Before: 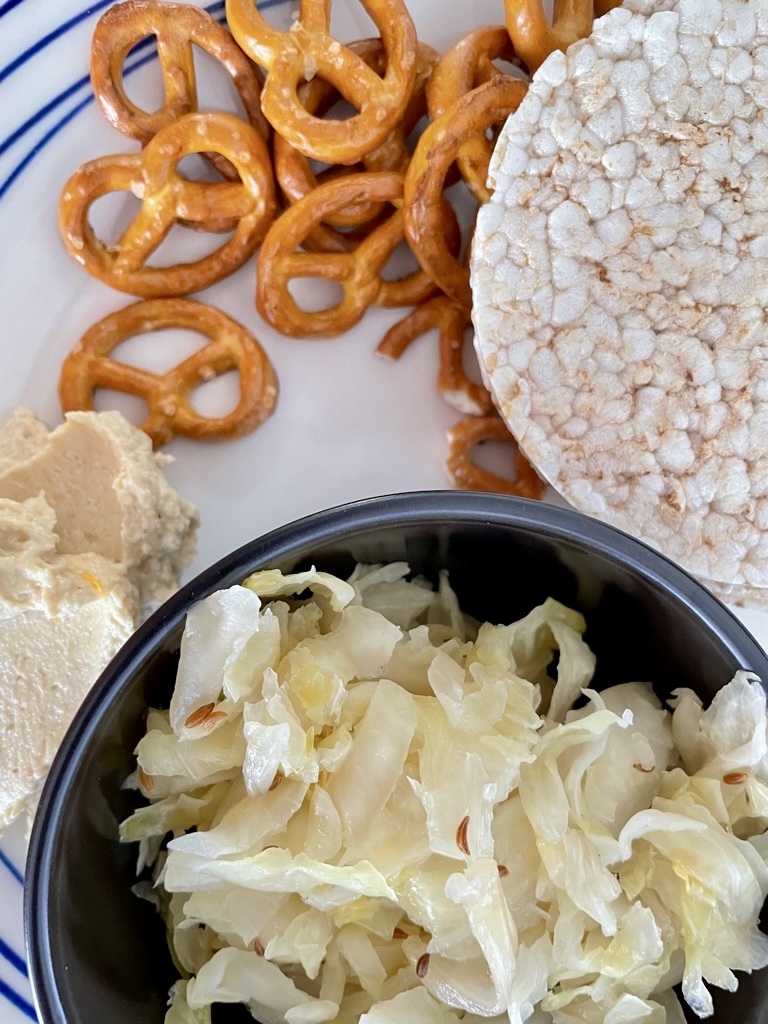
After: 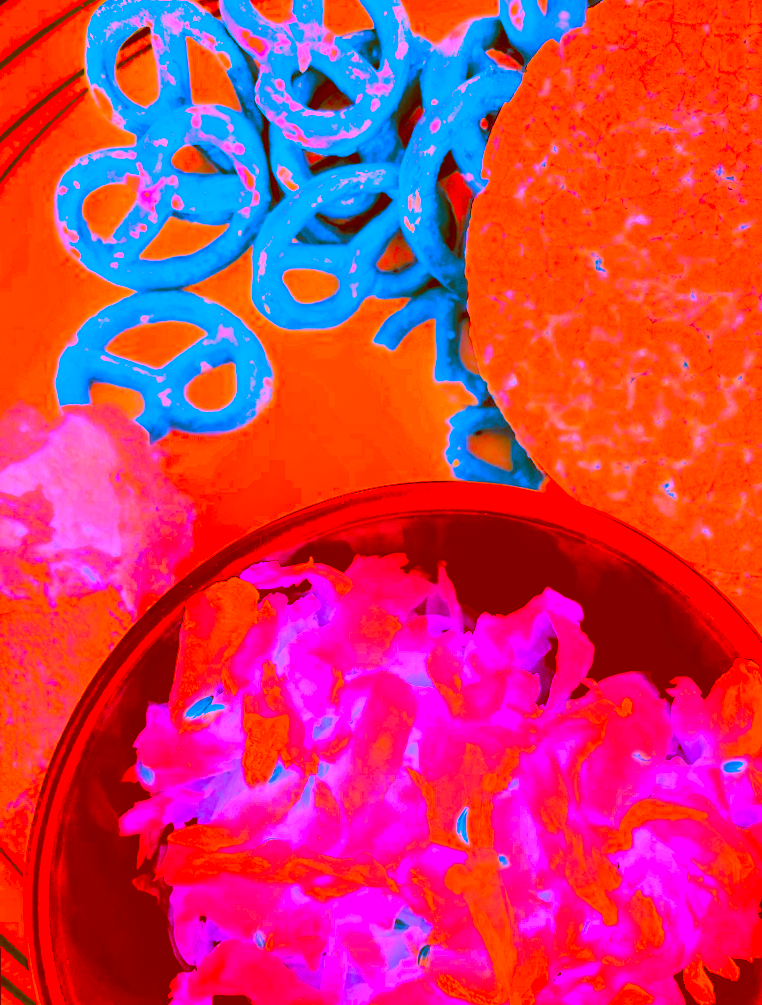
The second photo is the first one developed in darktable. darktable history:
rotate and perspective: rotation -0.45°, automatic cropping original format, crop left 0.008, crop right 0.992, crop top 0.012, crop bottom 0.988
color correction: highlights a* -39.68, highlights b* -40, shadows a* -40, shadows b* -40, saturation -3
color balance rgb: linear chroma grading › global chroma 15%, perceptual saturation grading › global saturation 30%
contrast brightness saturation: contrast -0.08, brightness -0.04, saturation -0.11
exposure: exposure 0.191 EV, compensate highlight preservation false
base curve: curves: ch0 [(0, 0) (0.028, 0.03) (0.121, 0.232) (0.46, 0.748) (0.859, 0.968) (1, 1)], preserve colors none
